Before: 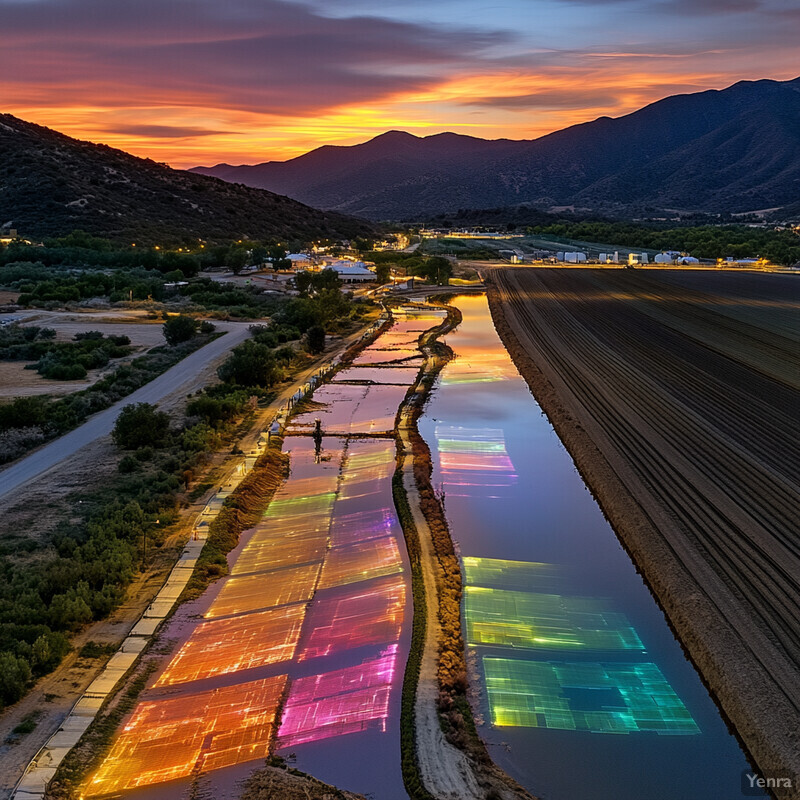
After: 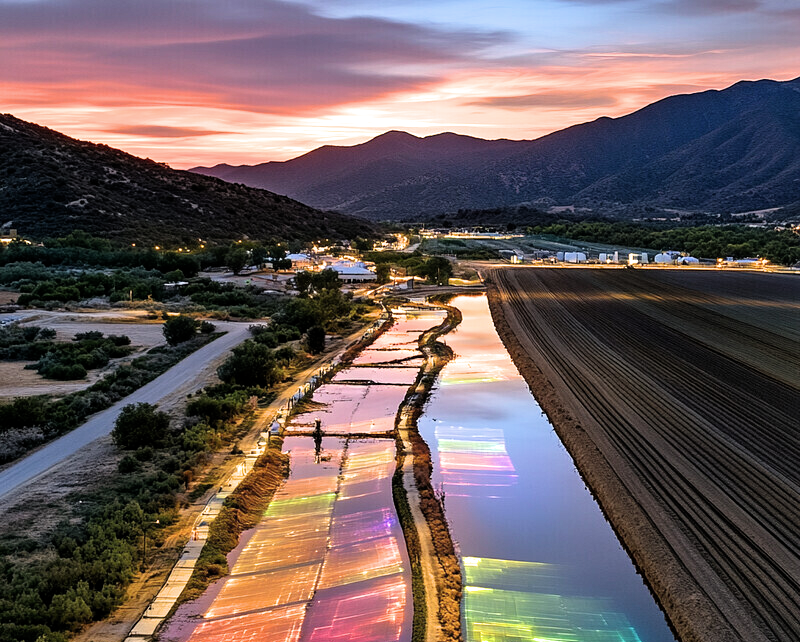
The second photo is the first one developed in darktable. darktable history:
exposure: black level correction 0, exposure 0.949 EV, compensate highlight preservation false
contrast brightness saturation: saturation -0.062
crop: bottom 19.669%
filmic rgb: black relative exposure -12.04 EV, white relative exposure 2.81 EV, target black luminance 0%, hardness 8.12, latitude 70.62%, contrast 1.138, highlights saturation mix 10.42%, shadows ↔ highlights balance -0.391%, iterations of high-quality reconstruction 0
